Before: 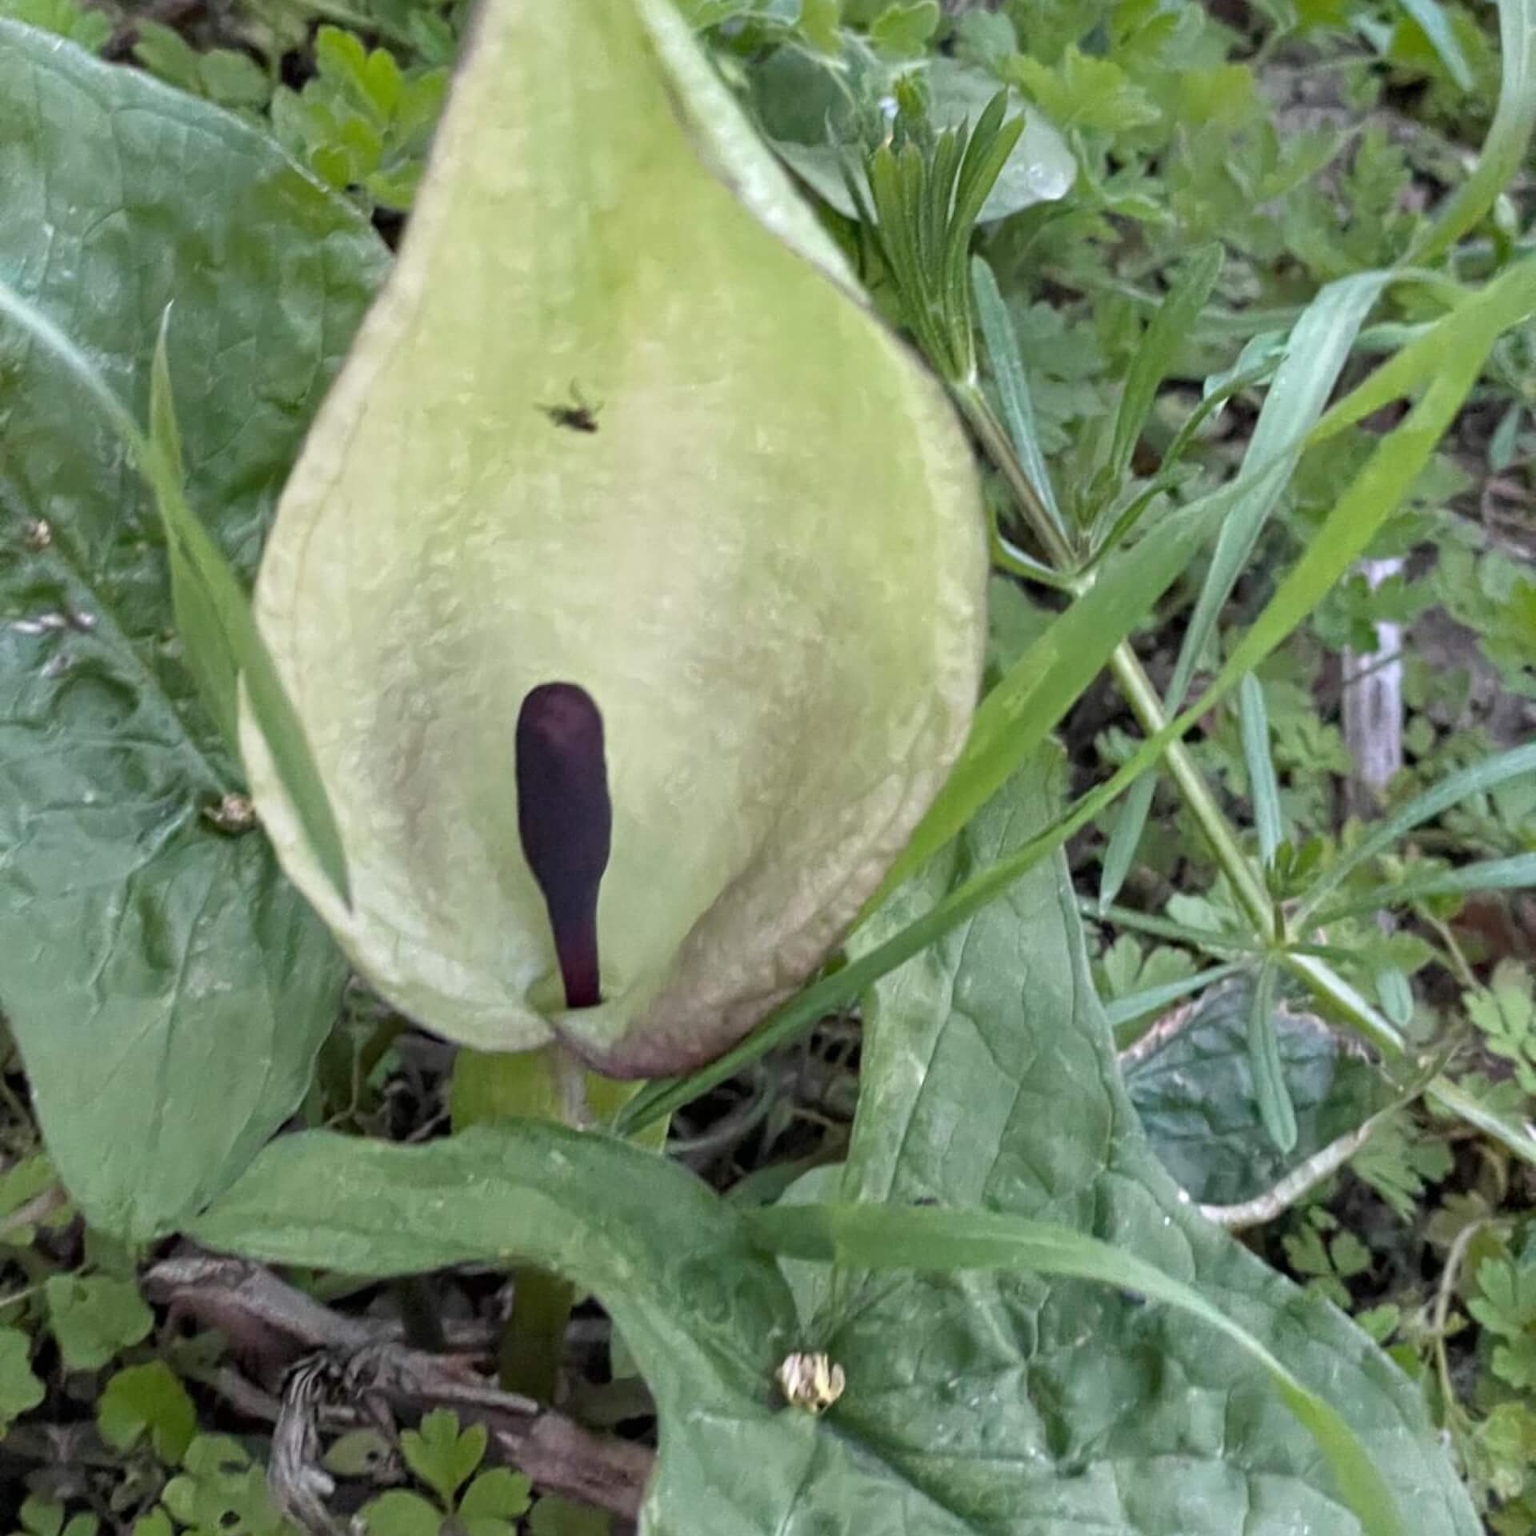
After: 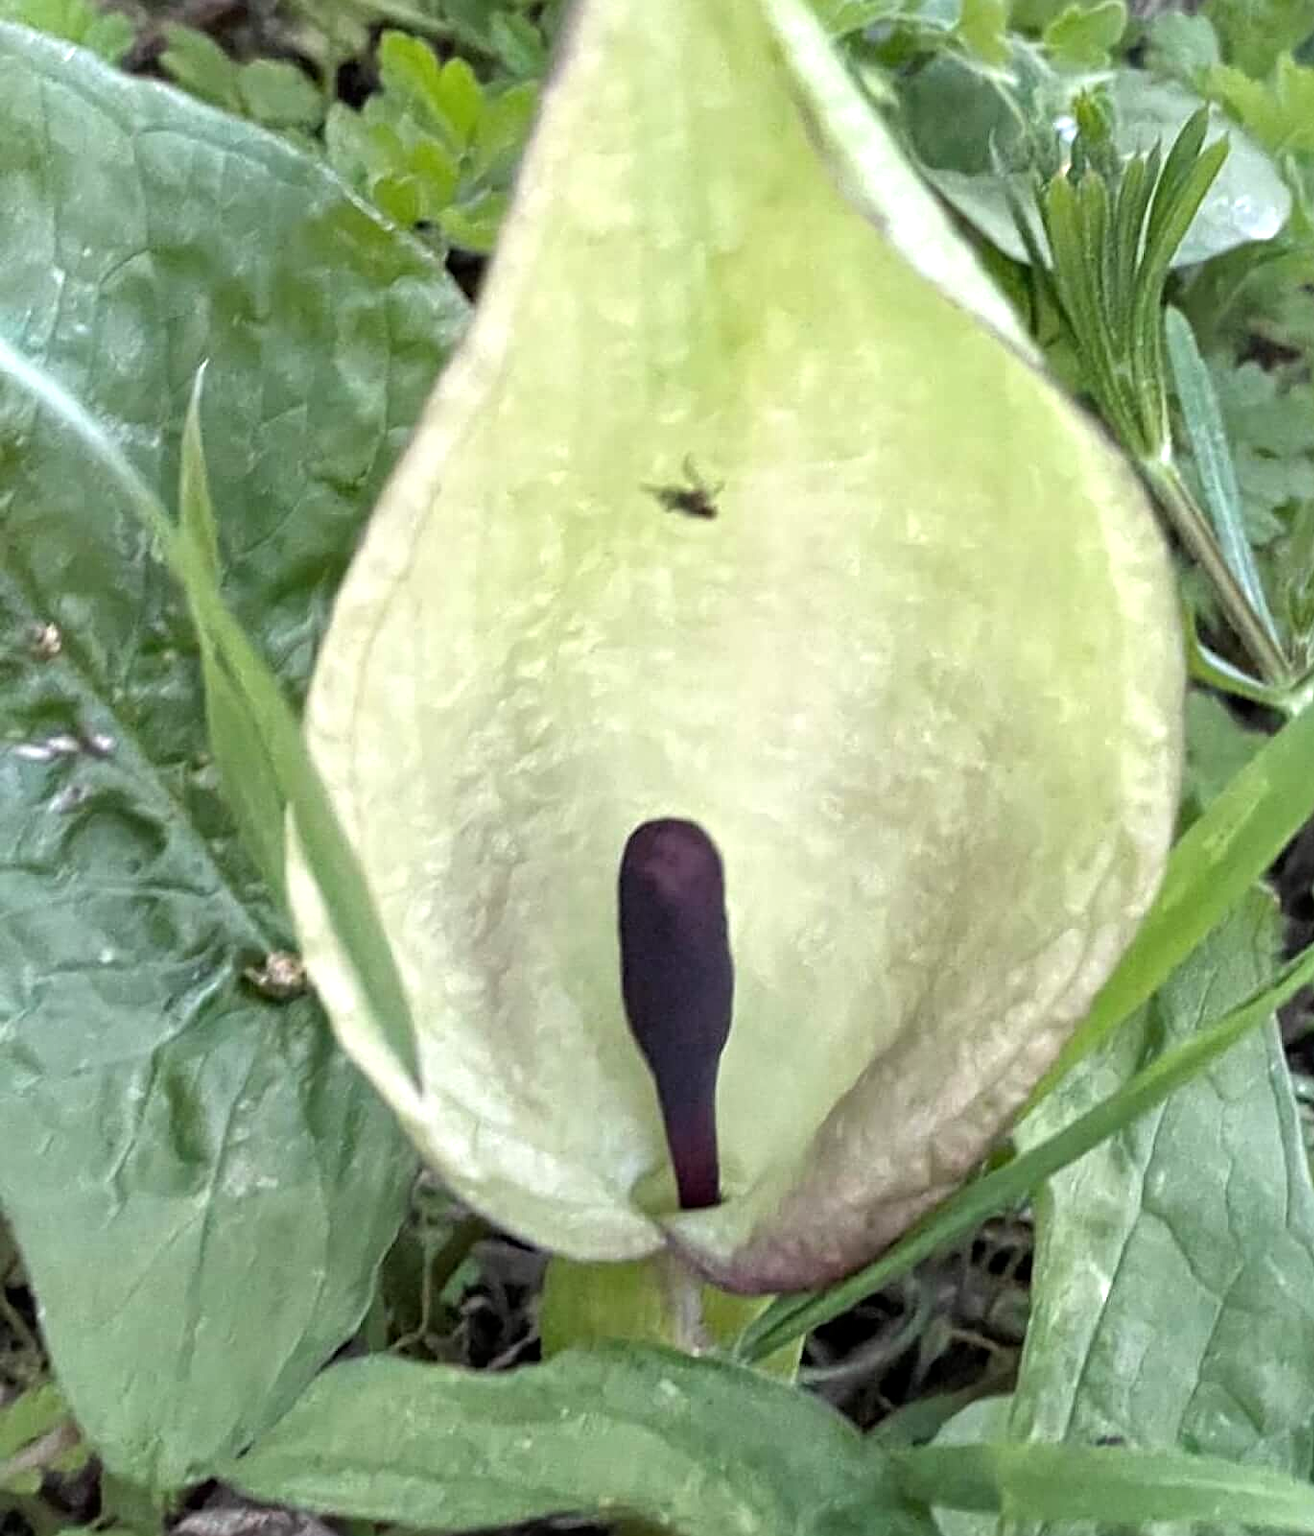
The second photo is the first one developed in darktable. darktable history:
tone equalizer: -8 EV -0.403 EV, -7 EV -0.368 EV, -6 EV -0.37 EV, -5 EV -0.254 EV, -3 EV 0.252 EV, -2 EV 0.332 EV, -1 EV 0.398 EV, +0 EV 0.405 EV
local contrast: mode bilateral grid, contrast 21, coarseness 50, detail 119%, midtone range 0.2
sharpen: on, module defaults
exposure: black level correction -0.001, exposure 0.08 EV, compensate highlight preservation false
crop: right 28.638%, bottom 16.596%
